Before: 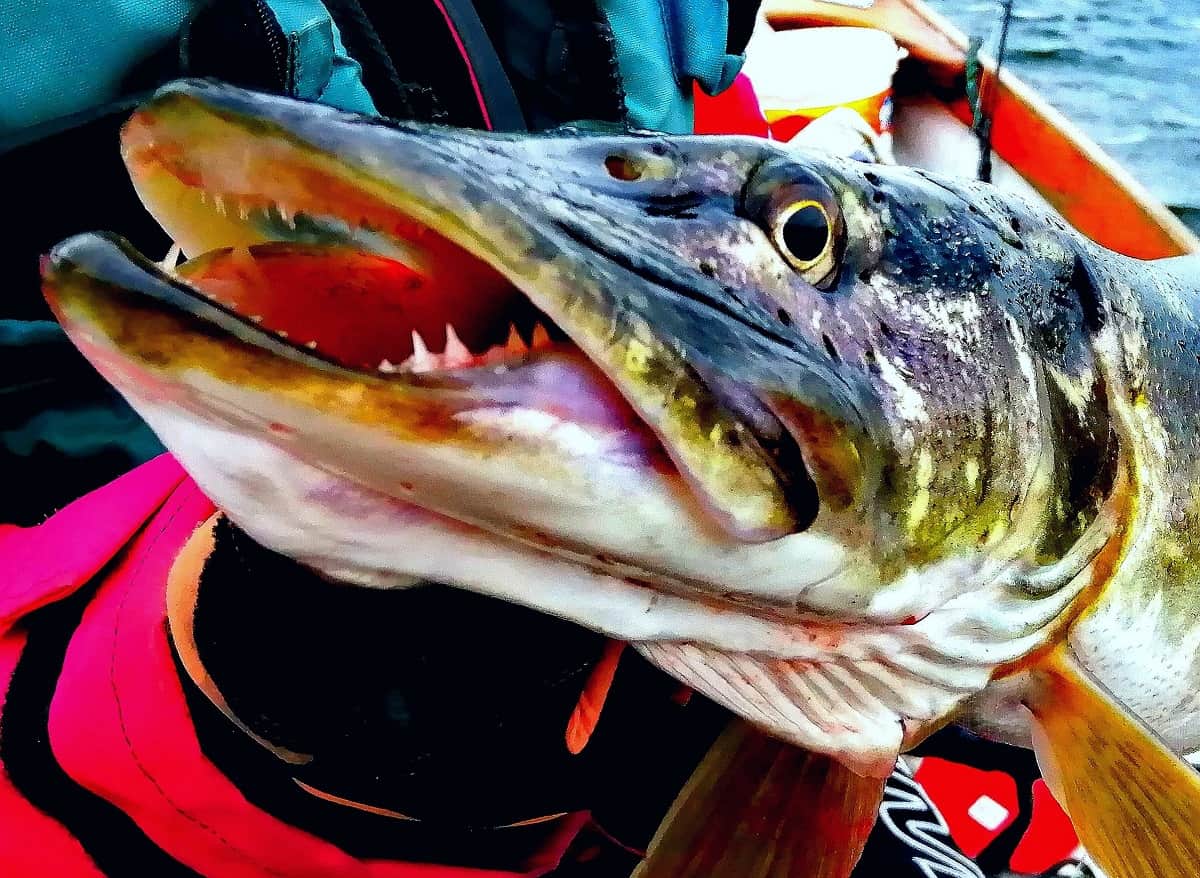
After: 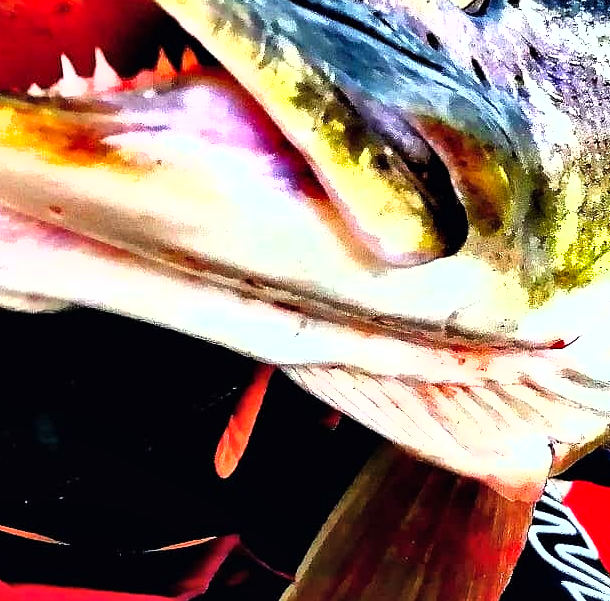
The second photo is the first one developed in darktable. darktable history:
crop and rotate: left 29.287%, top 31.46%, right 19.846%
exposure: black level correction 0, exposure 0.498 EV, compensate exposure bias true, compensate highlight preservation false
shadows and highlights: shadows 43.75, white point adjustment -1.36, soften with gaussian
tone equalizer: -8 EV -1.06 EV, -7 EV -1 EV, -6 EV -0.886 EV, -5 EV -0.575 EV, -3 EV 0.588 EV, -2 EV 0.893 EV, -1 EV 1 EV, +0 EV 1.08 EV
